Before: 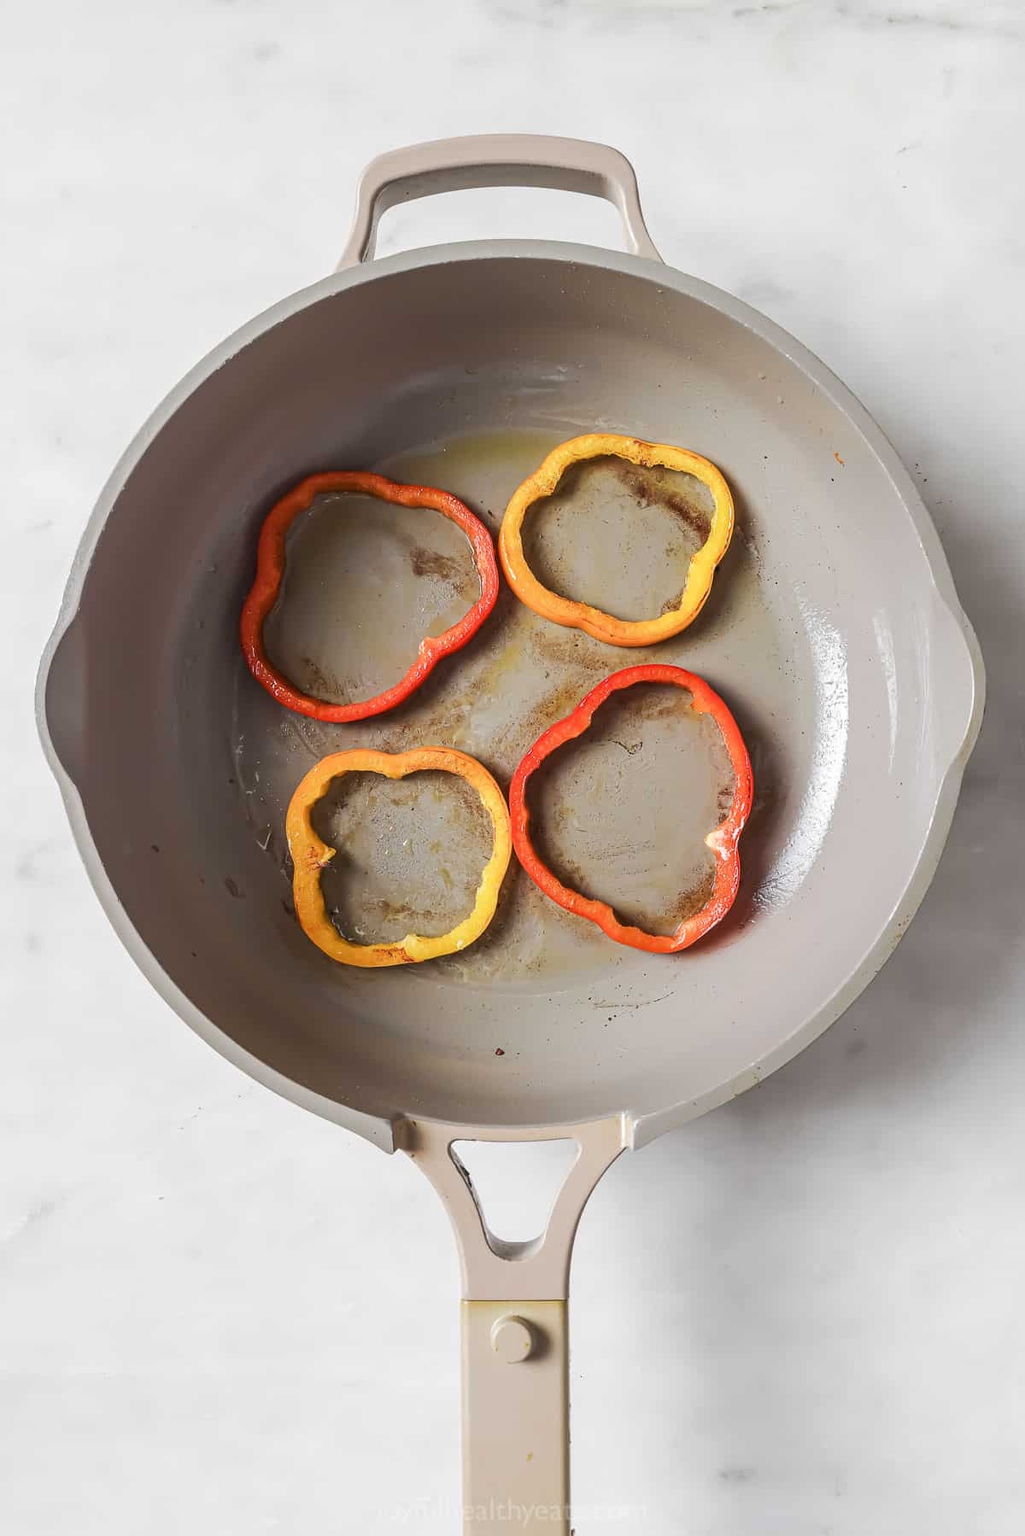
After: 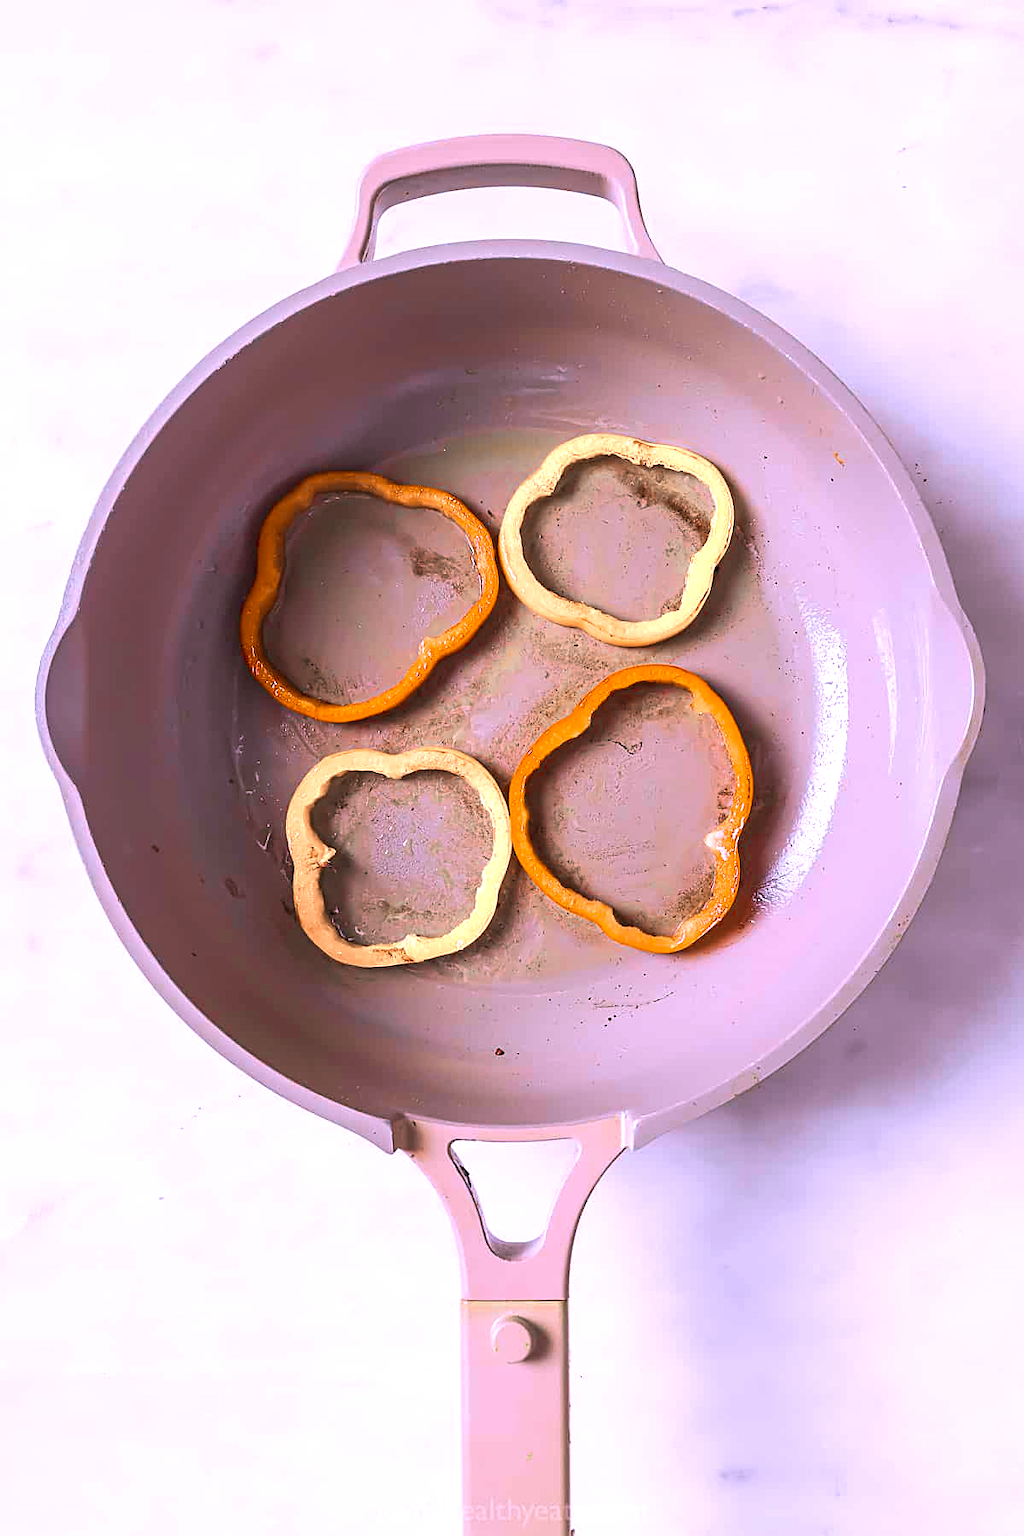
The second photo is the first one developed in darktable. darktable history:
color correction: highlights a* 15.91, highlights b* -20.45
exposure: exposure 0.191 EV, compensate highlight preservation false
sharpen: on, module defaults
color zones: curves: ch0 [(0.009, 0.528) (0.136, 0.6) (0.255, 0.586) (0.39, 0.528) (0.522, 0.584) (0.686, 0.736) (0.849, 0.561)]; ch1 [(0.045, 0.781) (0.14, 0.416) (0.257, 0.695) (0.442, 0.032) (0.738, 0.338) (0.818, 0.632) (0.891, 0.741) (1, 0.704)]; ch2 [(0, 0.667) (0.141, 0.52) (0.26, 0.37) (0.474, 0.432) (0.743, 0.286)]
